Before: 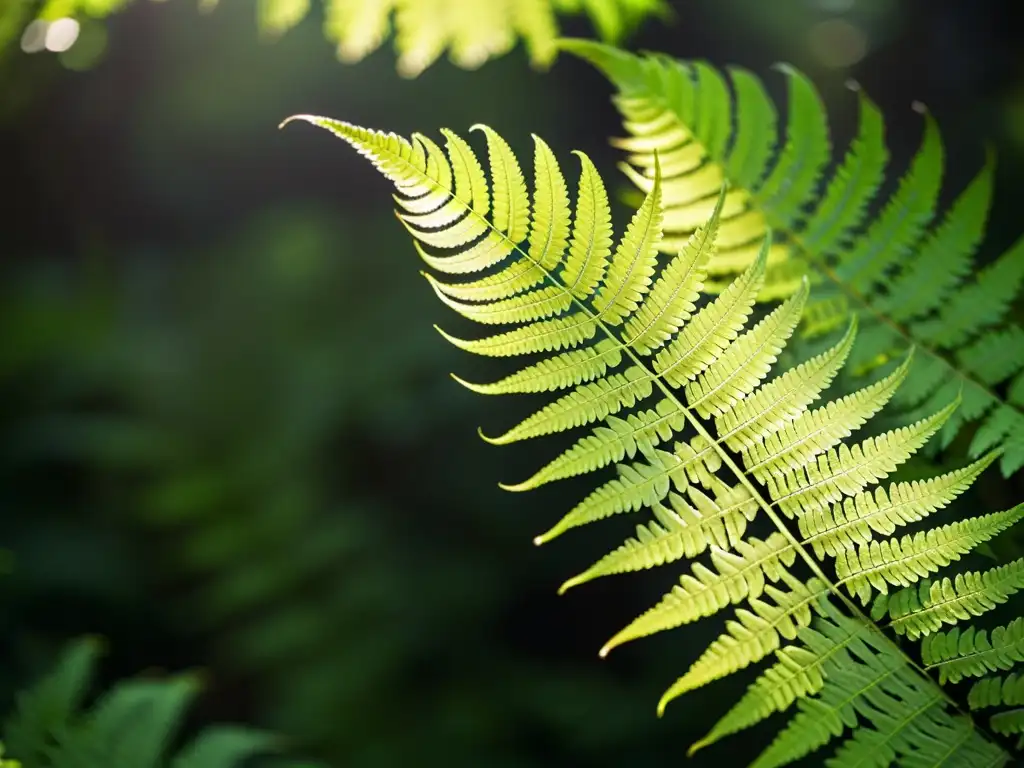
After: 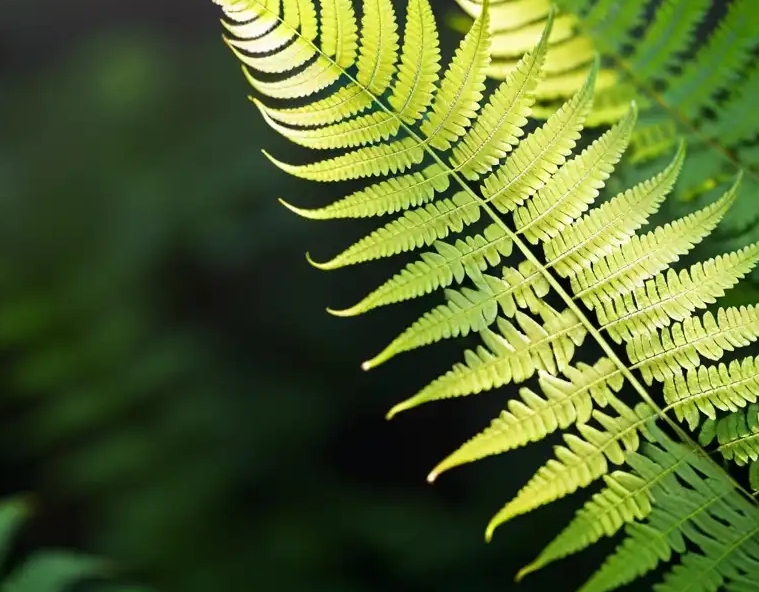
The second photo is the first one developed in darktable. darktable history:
crop: left 16.861%, top 22.887%, right 8.94%
